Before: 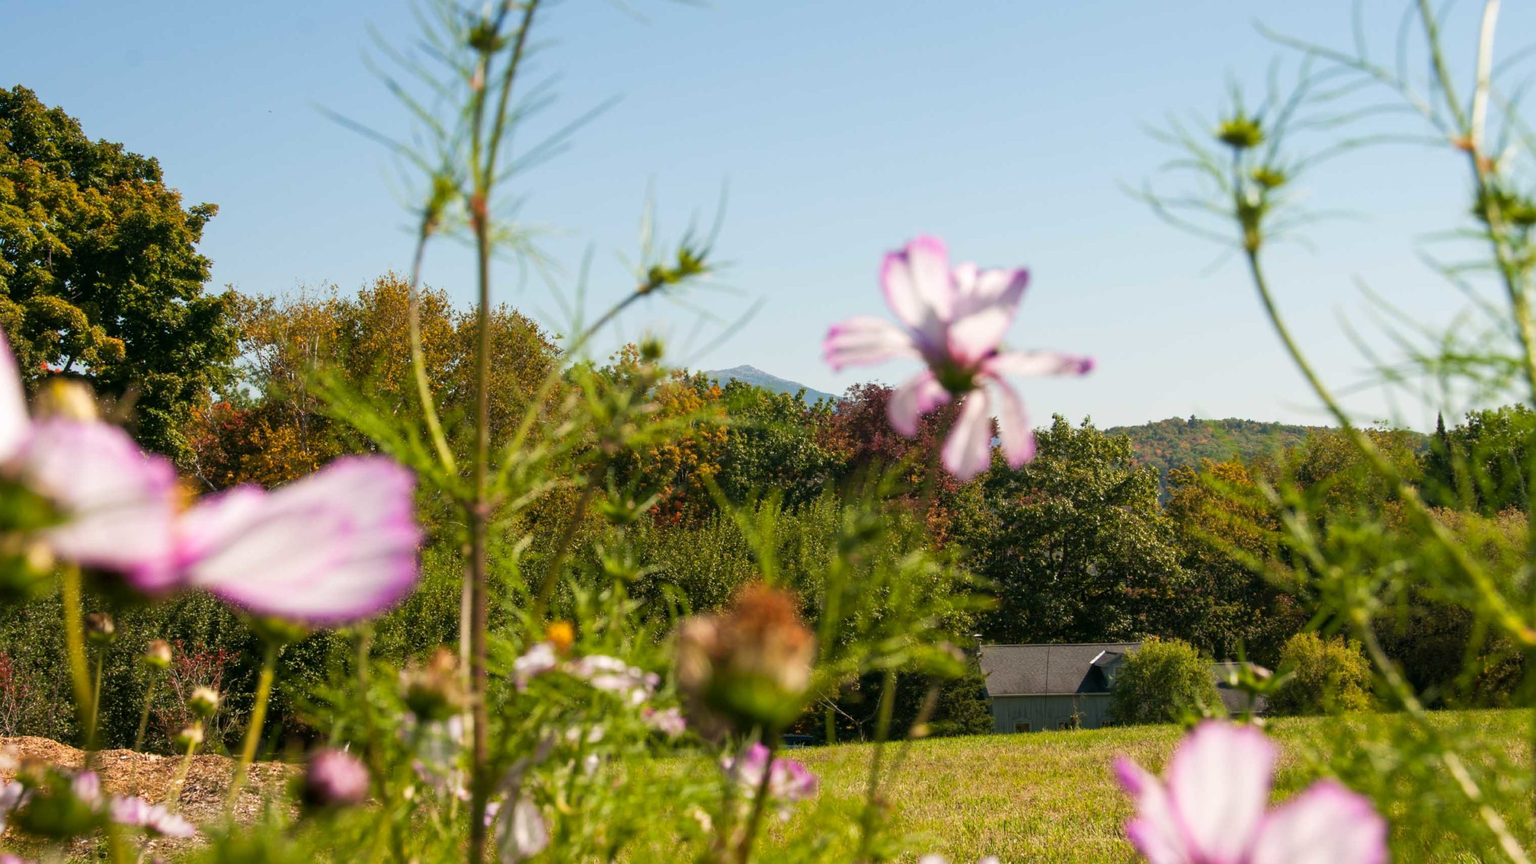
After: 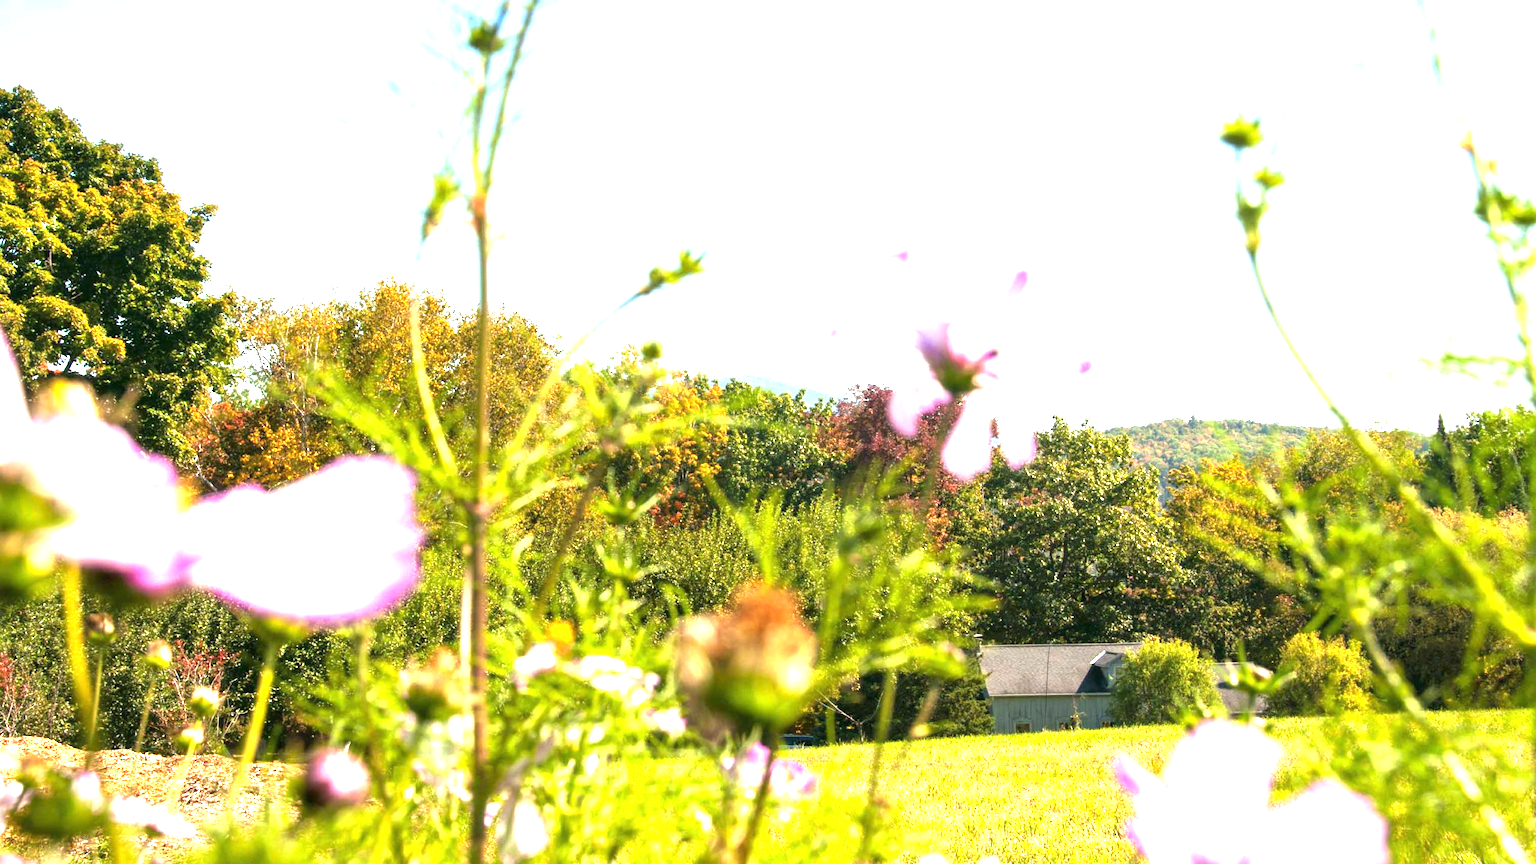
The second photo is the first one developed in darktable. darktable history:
white balance: red 0.982, blue 1.018
exposure: black level correction 0, exposure 1.975 EV, compensate exposure bias true, compensate highlight preservation false
